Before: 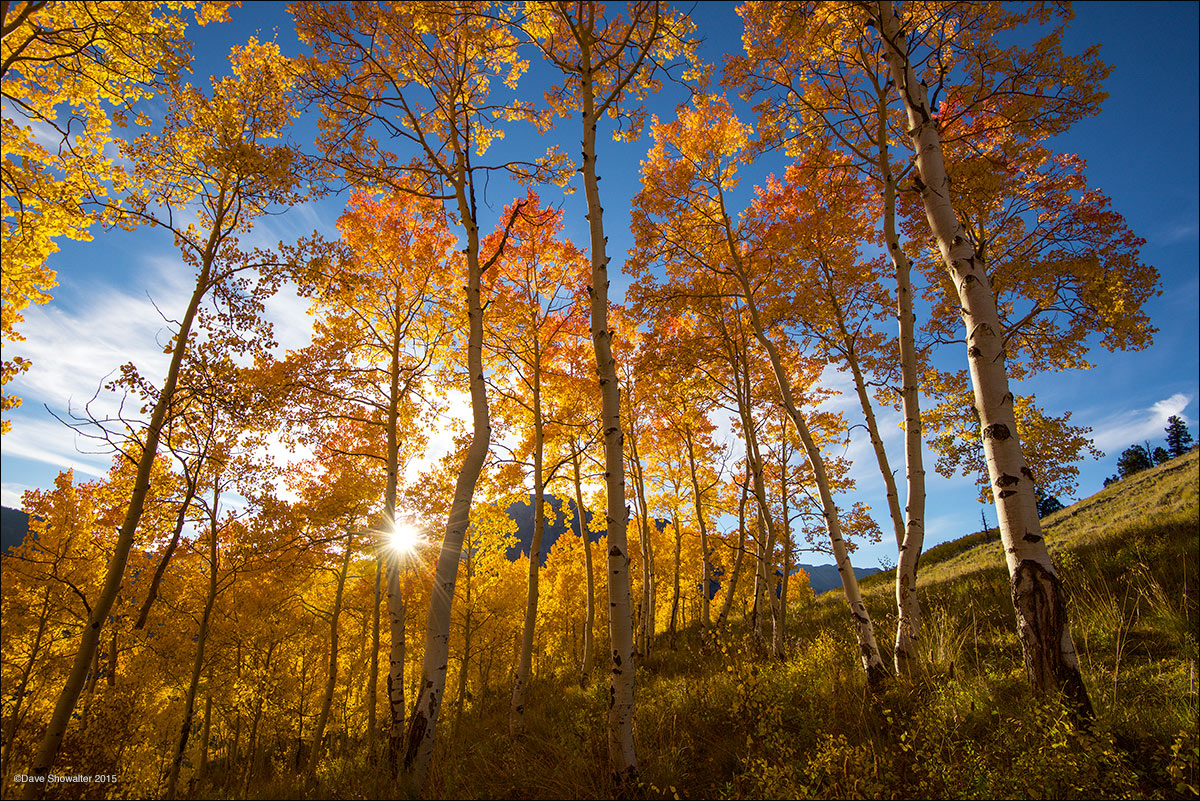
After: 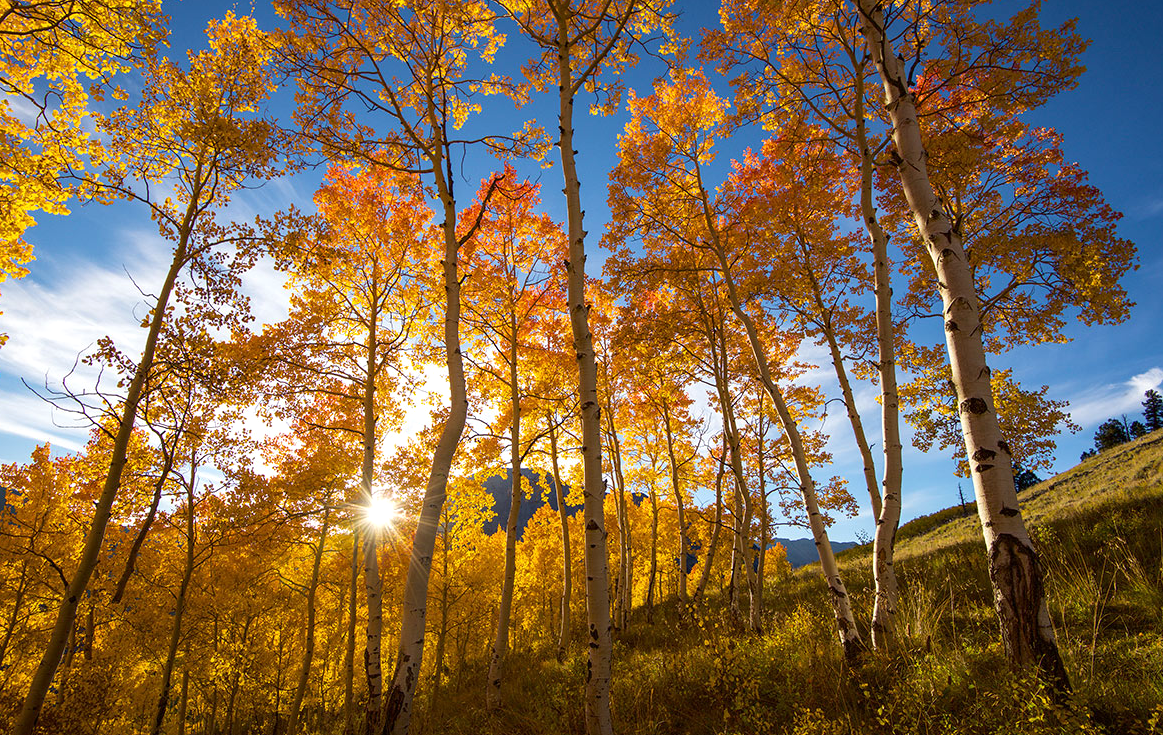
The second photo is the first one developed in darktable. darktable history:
crop: left 1.946%, top 3.31%, right 1.085%, bottom 4.839%
exposure: exposure 0.129 EV, compensate exposure bias true, compensate highlight preservation false
